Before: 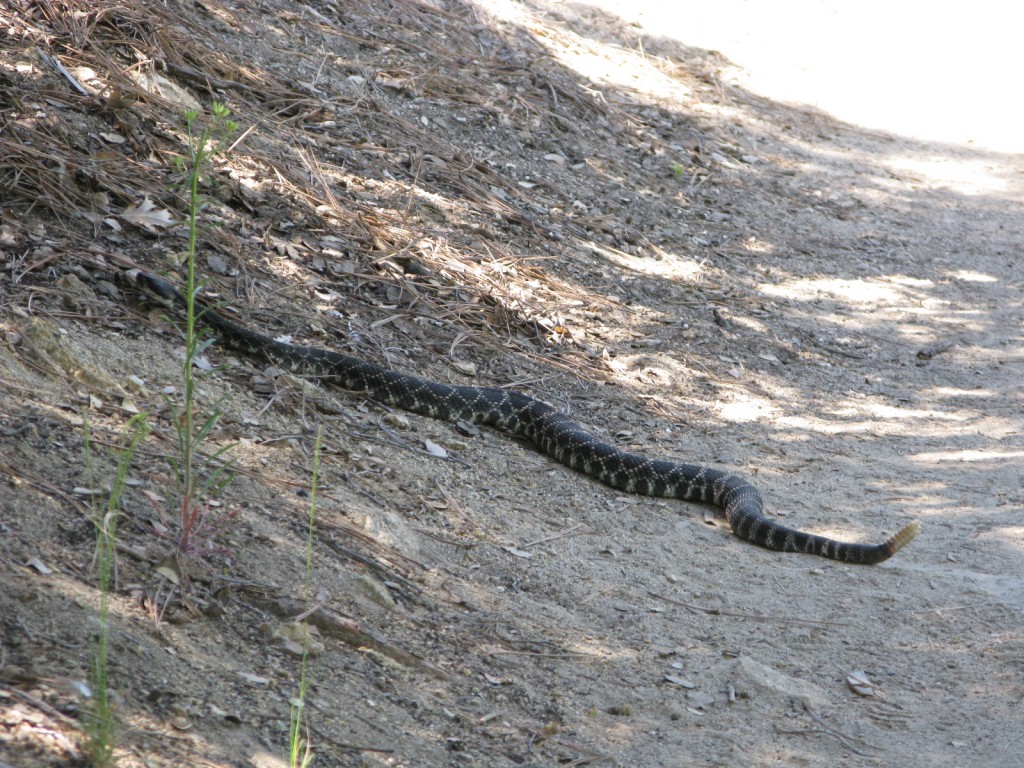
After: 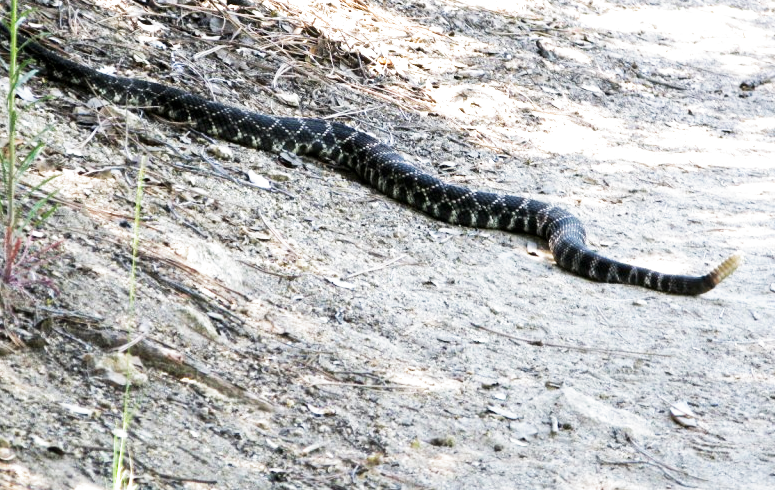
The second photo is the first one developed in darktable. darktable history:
tone curve: curves: ch0 [(0, 0) (0.003, 0.002) (0.011, 0.009) (0.025, 0.022) (0.044, 0.041) (0.069, 0.059) (0.1, 0.082) (0.136, 0.106) (0.177, 0.138) (0.224, 0.179) (0.277, 0.226) (0.335, 0.28) (0.399, 0.342) (0.468, 0.413) (0.543, 0.493) (0.623, 0.591) (0.709, 0.699) (0.801, 0.804) (0.898, 0.899) (1, 1)], preserve colors none
crop and rotate: left 17.299%, top 35.115%, right 7.015%, bottom 1.024%
contrast brightness saturation: contrast 0.11, saturation -0.17
filmic rgb: middle gray luminance 8.8%, black relative exposure -6.3 EV, white relative exposure 2.7 EV, threshold 6 EV, target black luminance 0%, hardness 4.74, latitude 73.47%, contrast 1.332, shadows ↔ highlights balance 10.13%, add noise in highlights 0, preserve chrominance no, color science v3 (2019), use custom middle-gray values true, iterations of high-quality reconstruction 0, contrast in highlights soft, enable highlight reconstruction true
